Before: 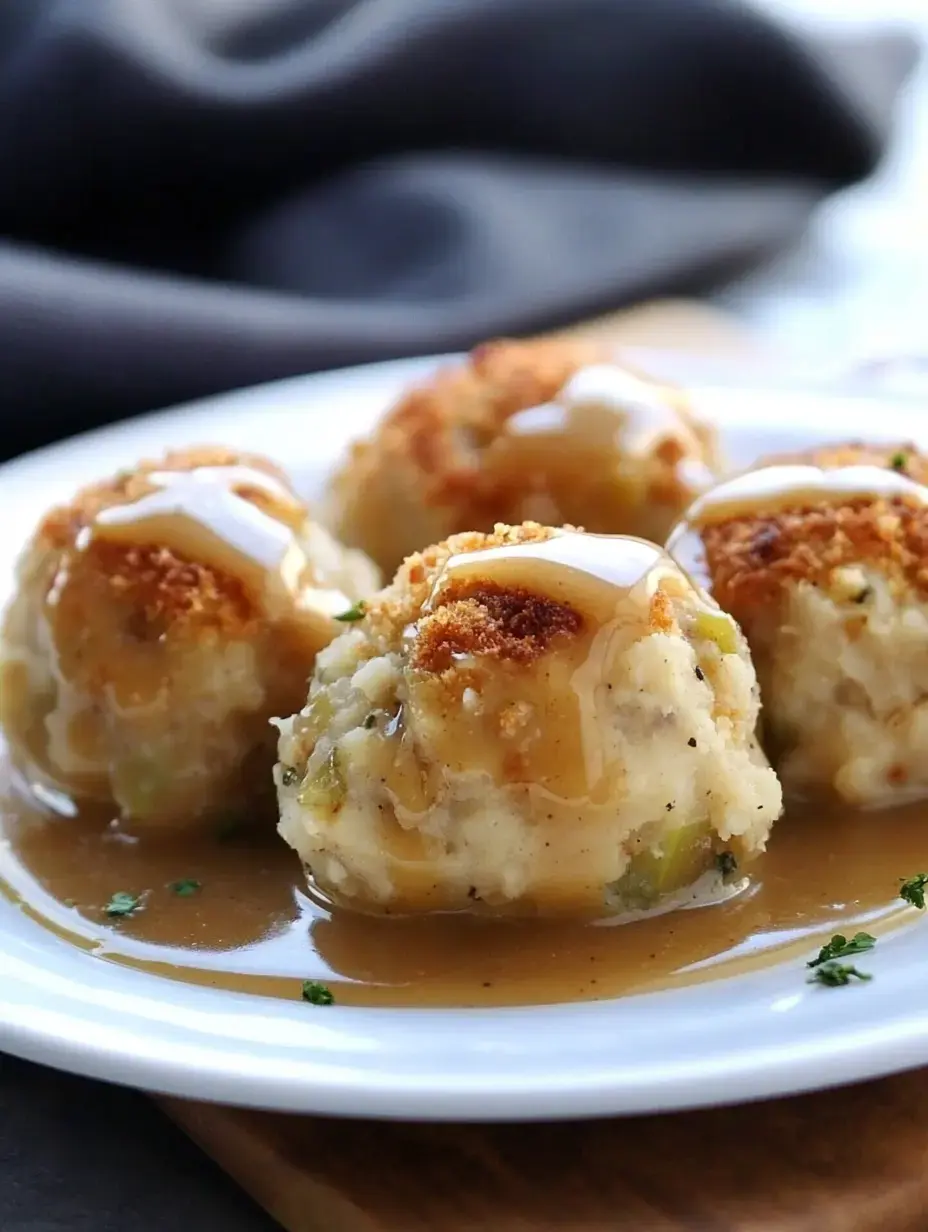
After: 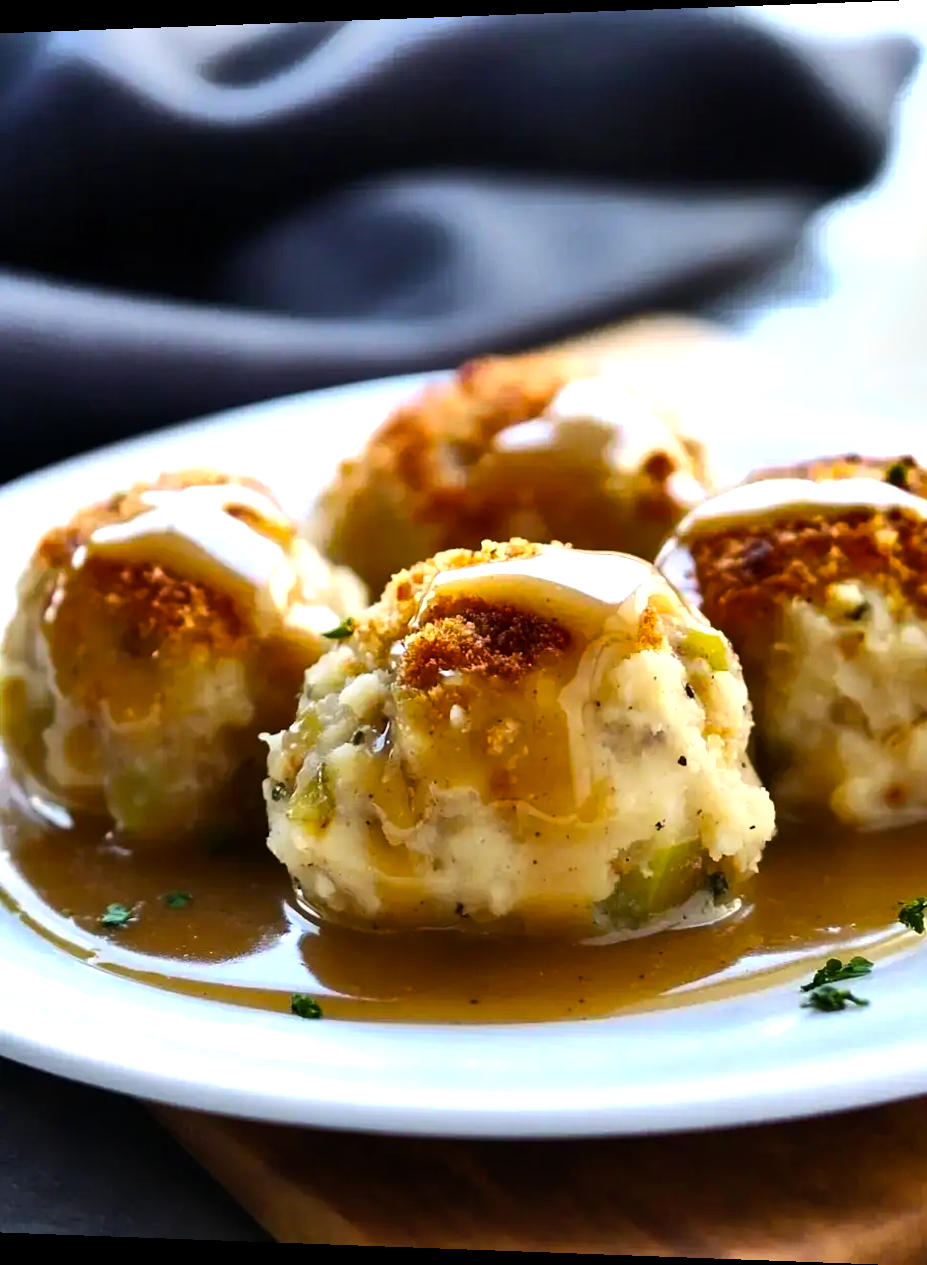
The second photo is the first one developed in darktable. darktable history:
shadows and highlights: white point adjustment -3.64, highlights -63.34, highlights color adjustment 42%, soften with gaussian
color balance rgb: perceptual saturation grading › global saturation 20%, global vibrance 20%
rotate and perspective: lens shift (horizontal) -0.055, automatic cropping off
tone equalizer: -8 EV -0.75 EV, -7 EV -0.7 EV, -6 EV -0.6 EV, -5 EV -0.4 EV, -3 EV 0.4 EV, -2 EV 0.6 EV, -1 EV 0.7 EV, +0 EV 0.75 EV, edges refinement/feathering 500, mask exposure compensation -1.57 EV, preserve details no
